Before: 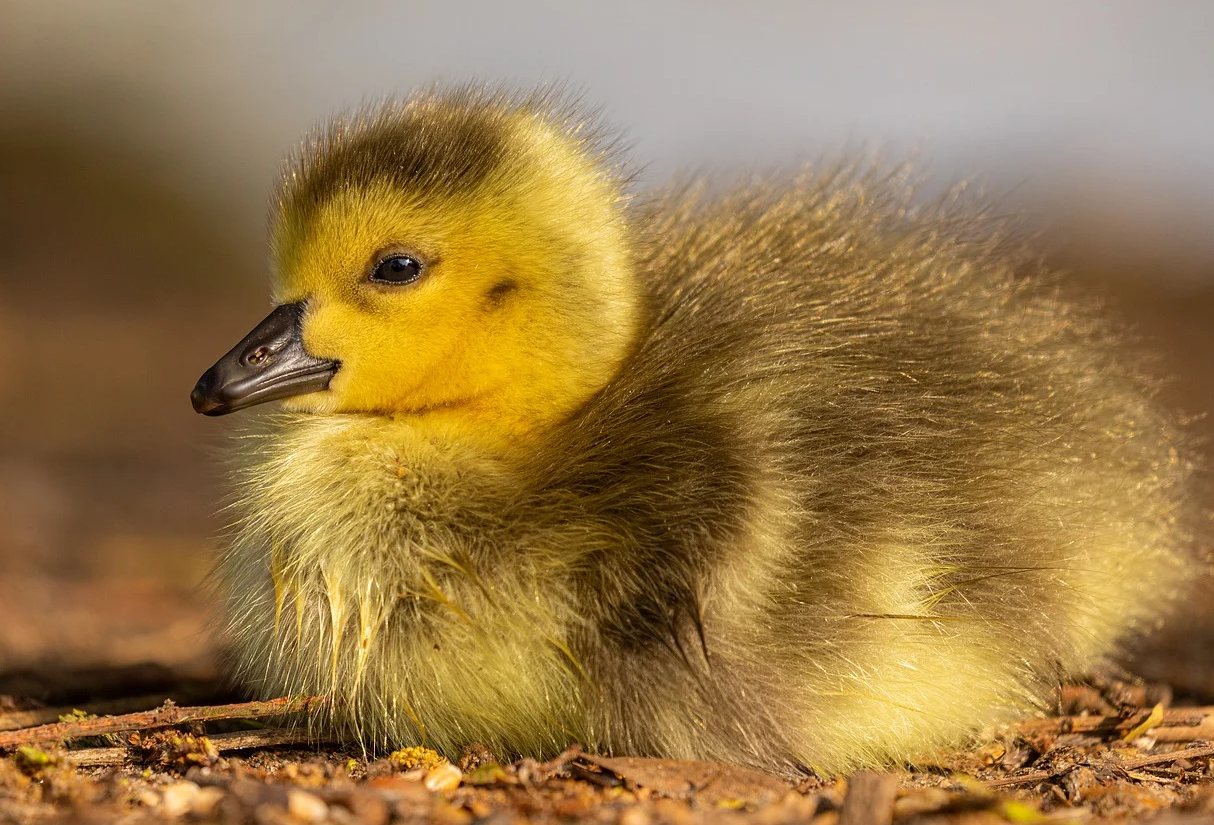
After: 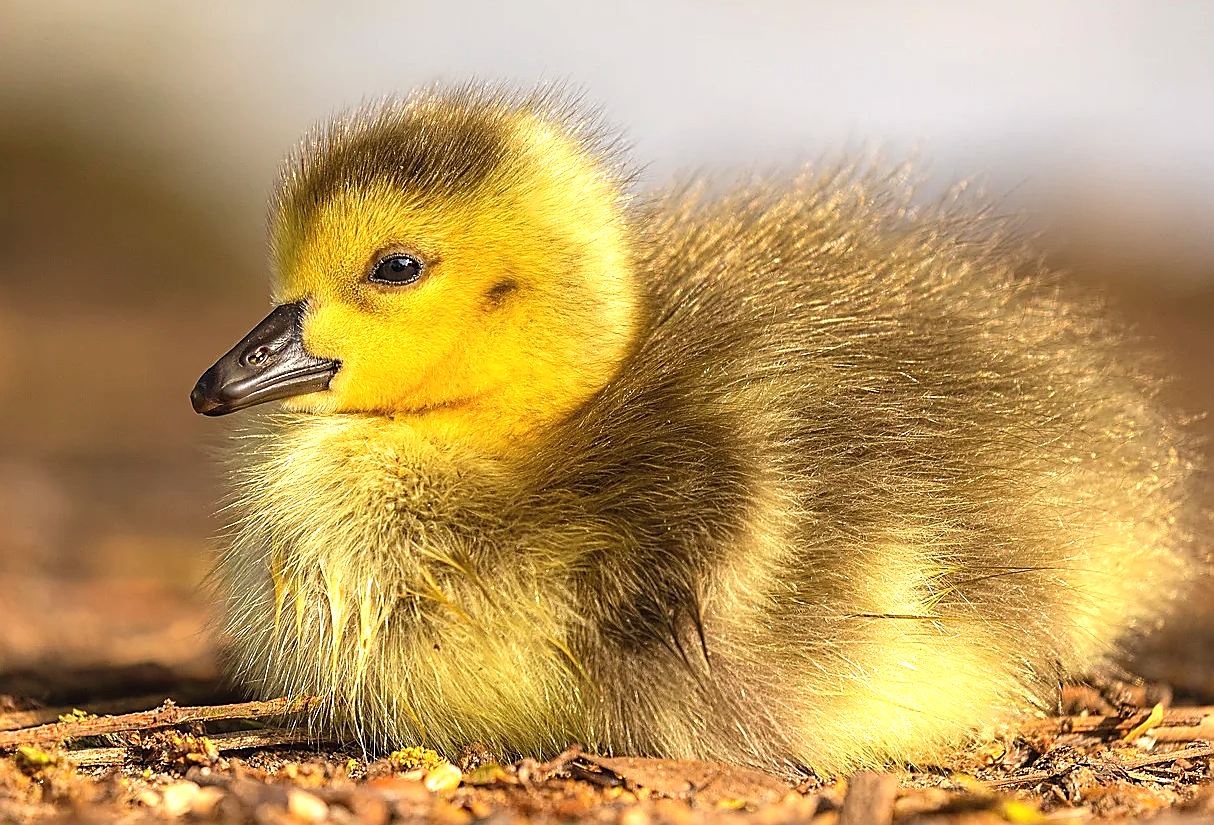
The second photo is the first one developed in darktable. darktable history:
levels: mode automatic
exposure: black level correction -0.002, exposure 0.707 EV, compensate exposure bias true, compensate highlight preservation false
sharpen: radius 1.391, amount 1.239, threshold 0.759
